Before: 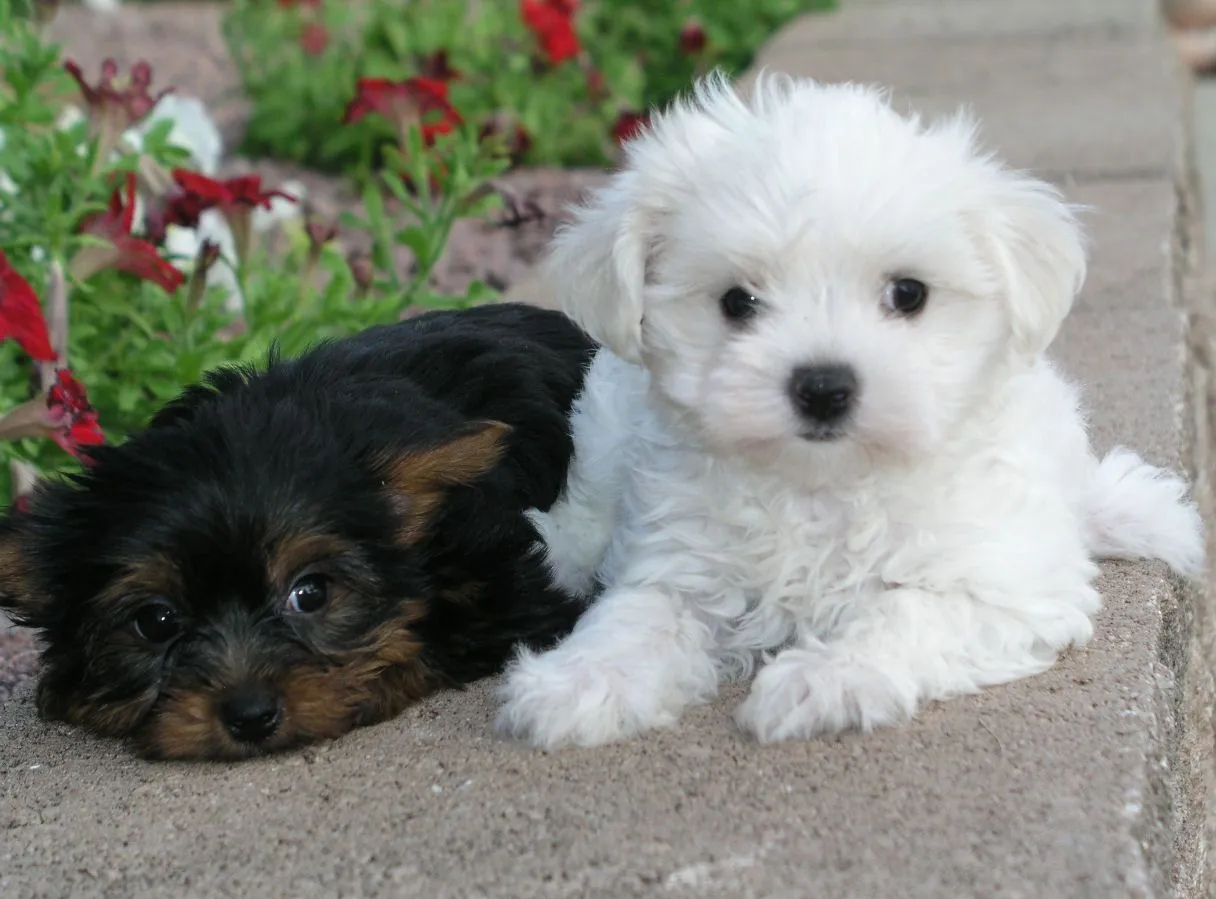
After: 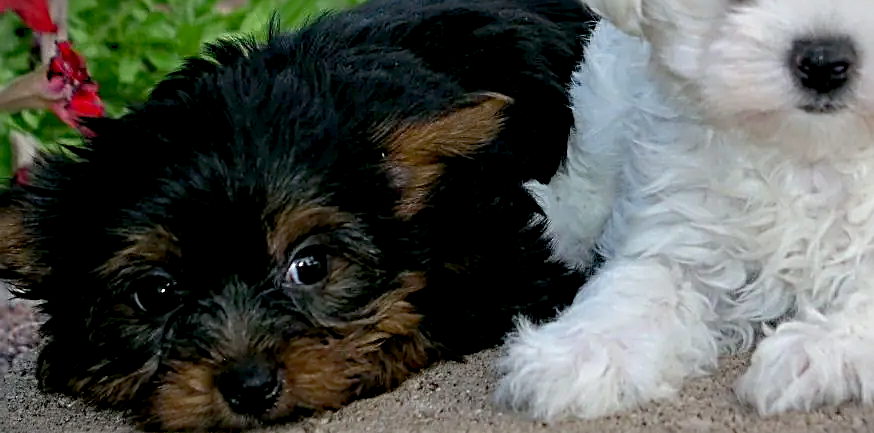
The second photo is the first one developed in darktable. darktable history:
crop: top 36.55%, right 28.097%, bottom 15.189%
levels: levels [0, 0.478, 1]
exposure: black level correction 0.009, exposure 0.016 EV, compensate highlight preservation false
sharpen: radius 3.055, amount 0.772
tone equalizer: on, module defaults
haze removal: compatibility mode true, adaptive false
vignetting: fall-off start 99.9%, width/height ratio 1.311, unbound false
